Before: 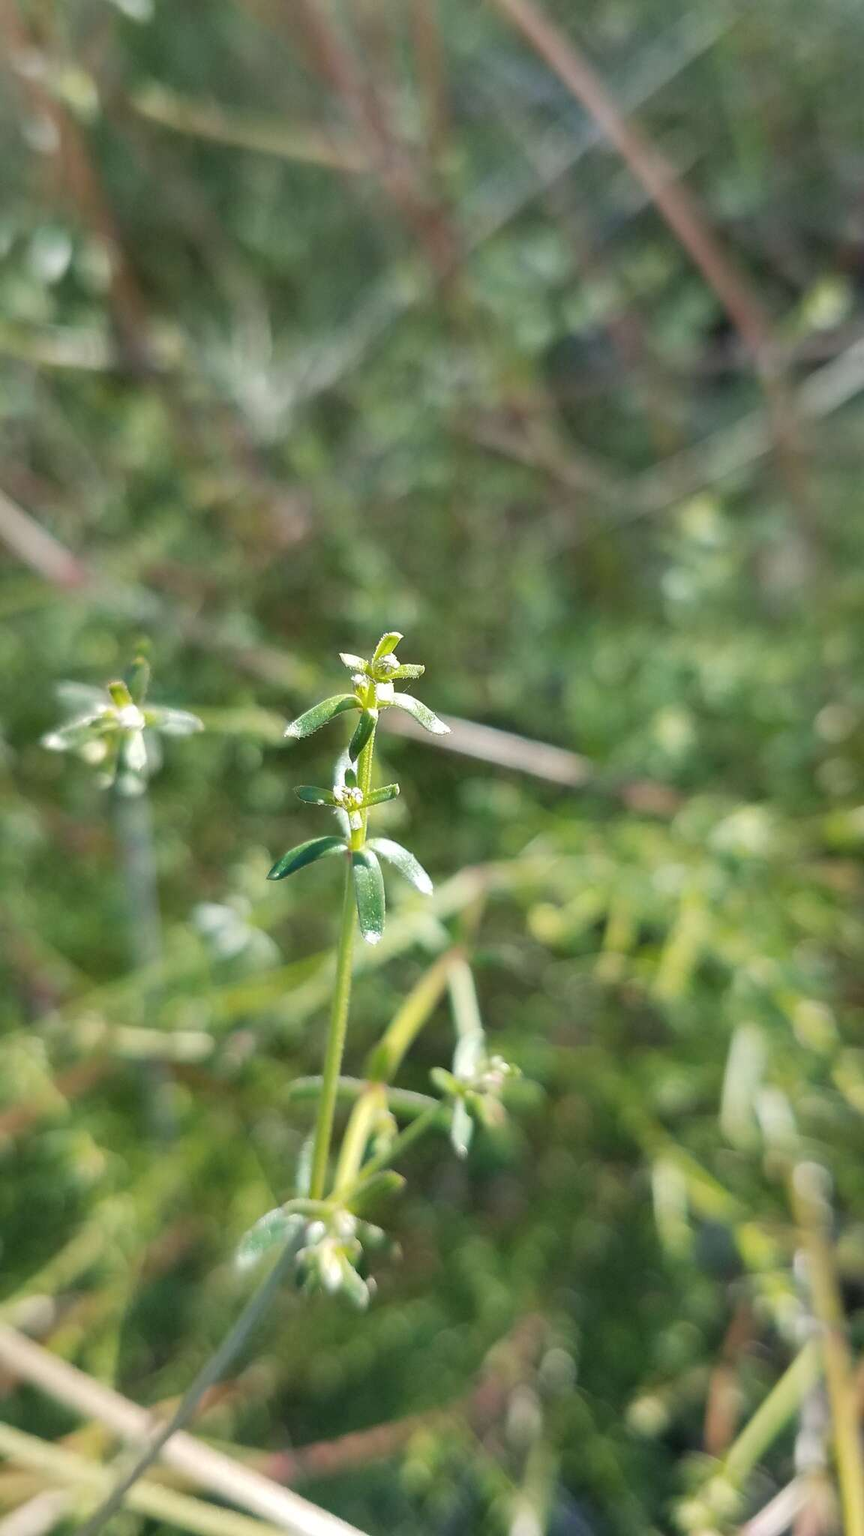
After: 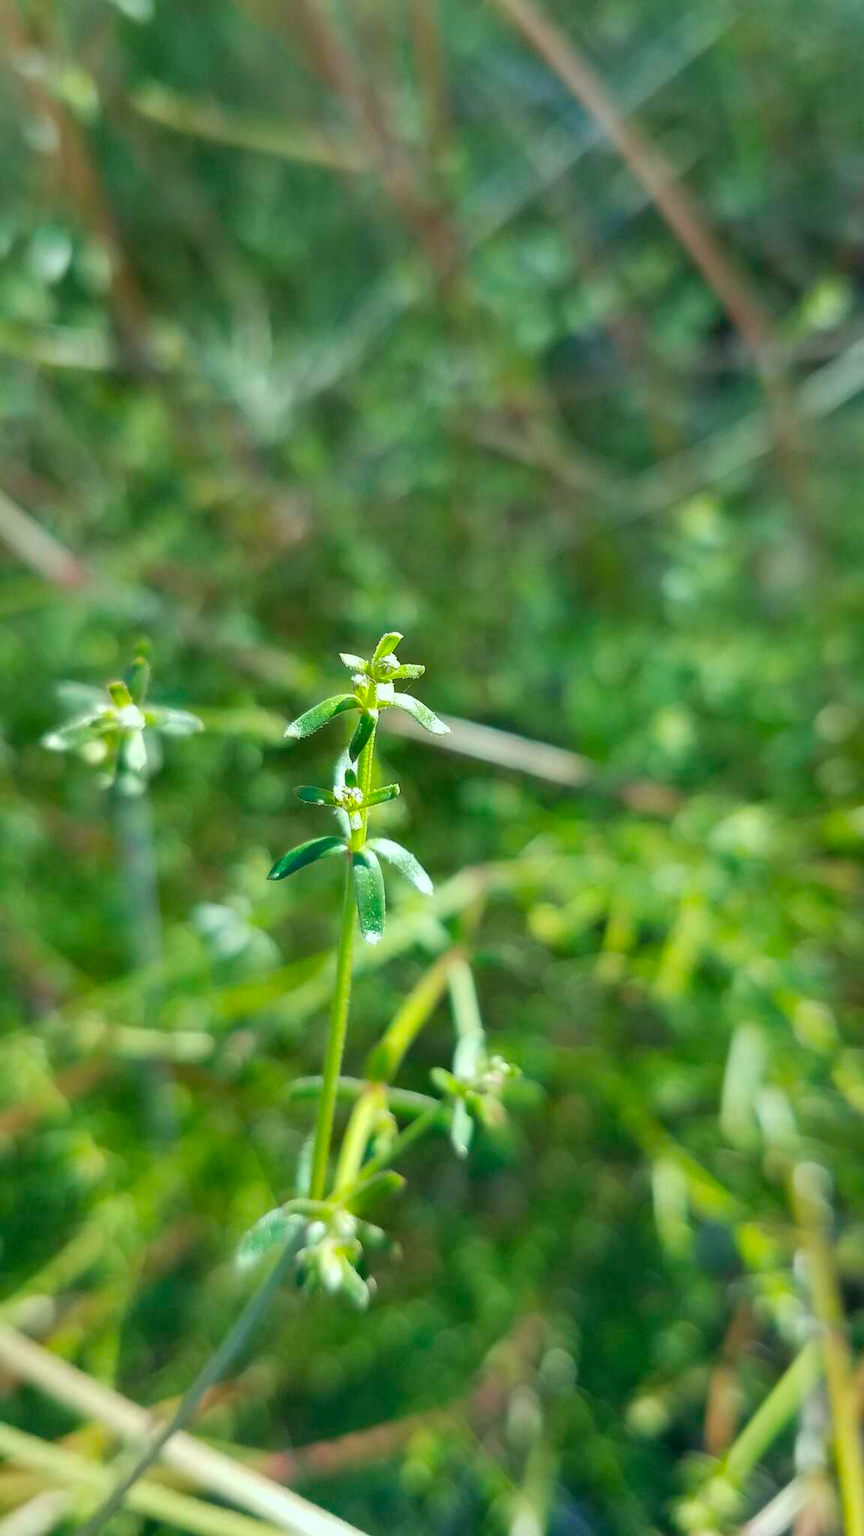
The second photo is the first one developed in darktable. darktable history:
color correction: highlights a* -7.61, highlights b* 1, shadows a* -3.67, saturation 1.45
